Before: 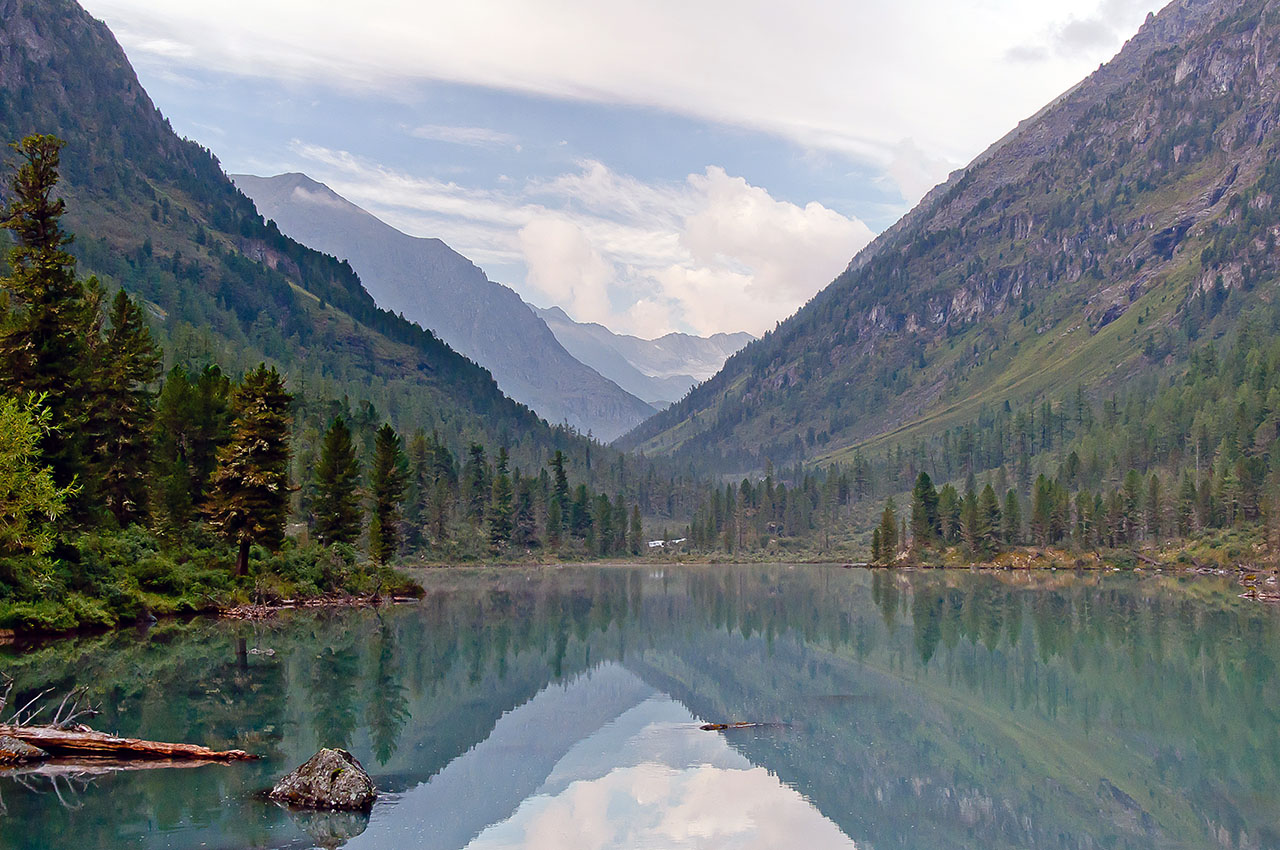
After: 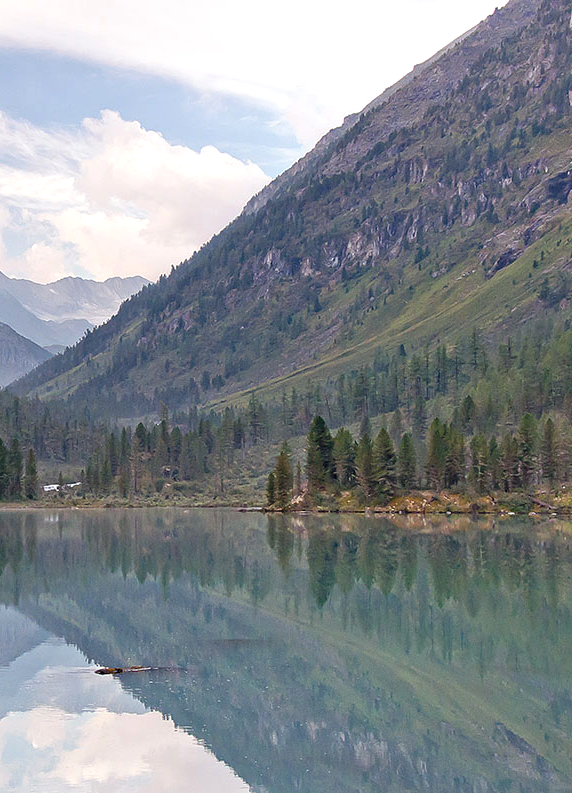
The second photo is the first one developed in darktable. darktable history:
crop: left 47.321%, top 6.661%, right 7.937%
levels: levels [0.062, 0.494, 0.925]
